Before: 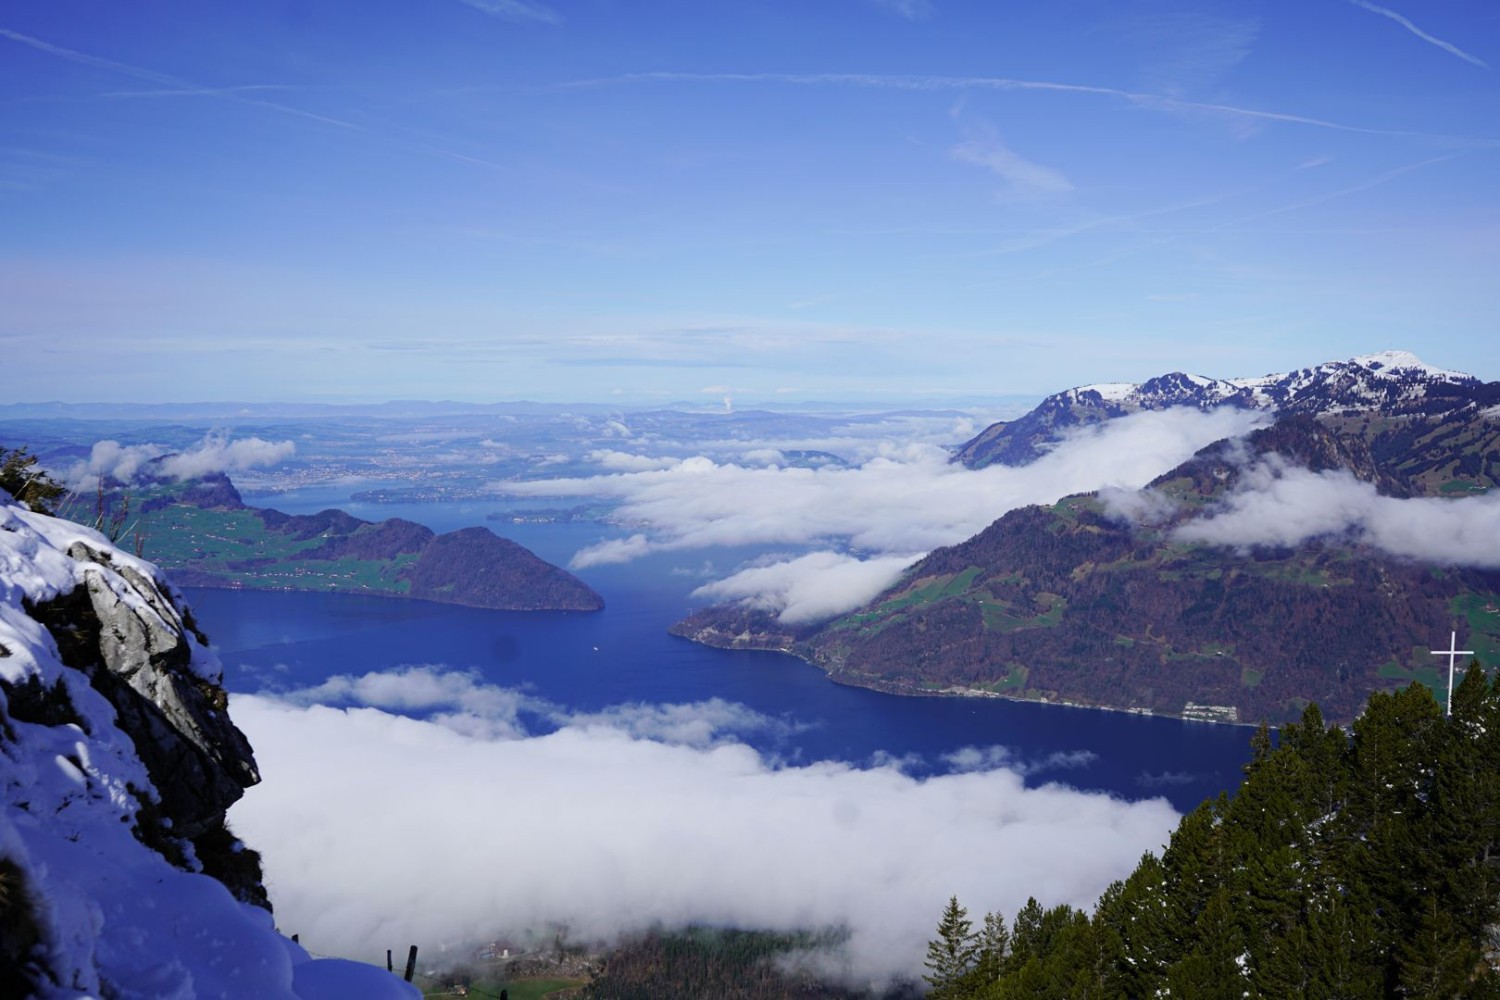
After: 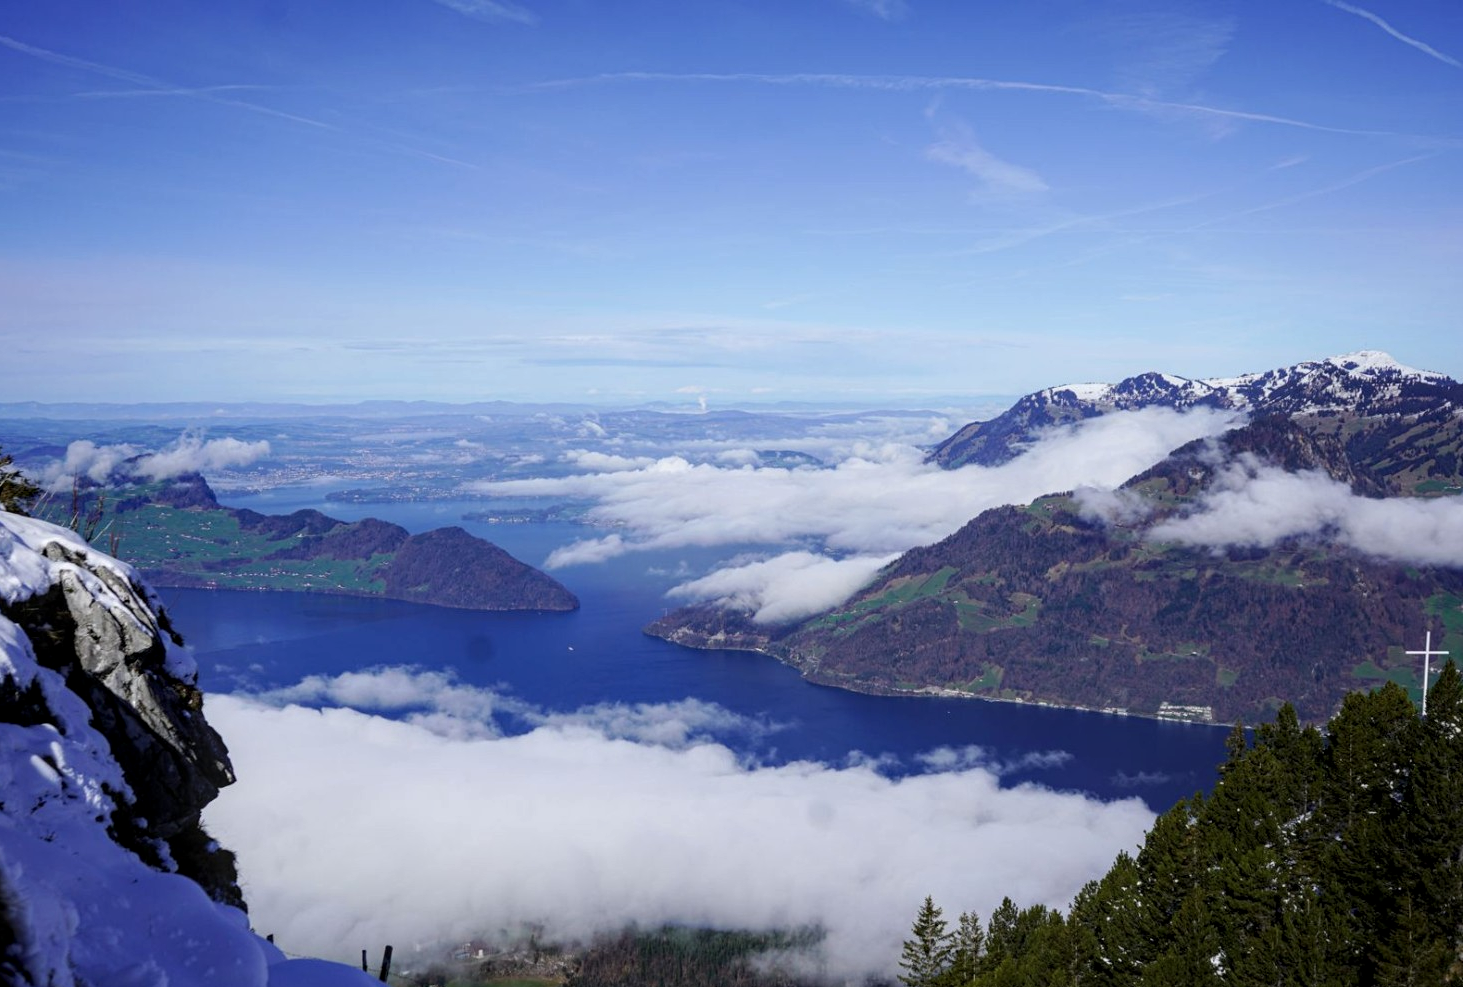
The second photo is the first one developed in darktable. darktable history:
crop and rotate: left 1.774%, right 0.633%, bottom 1.28%
local contrast: detail 130%
